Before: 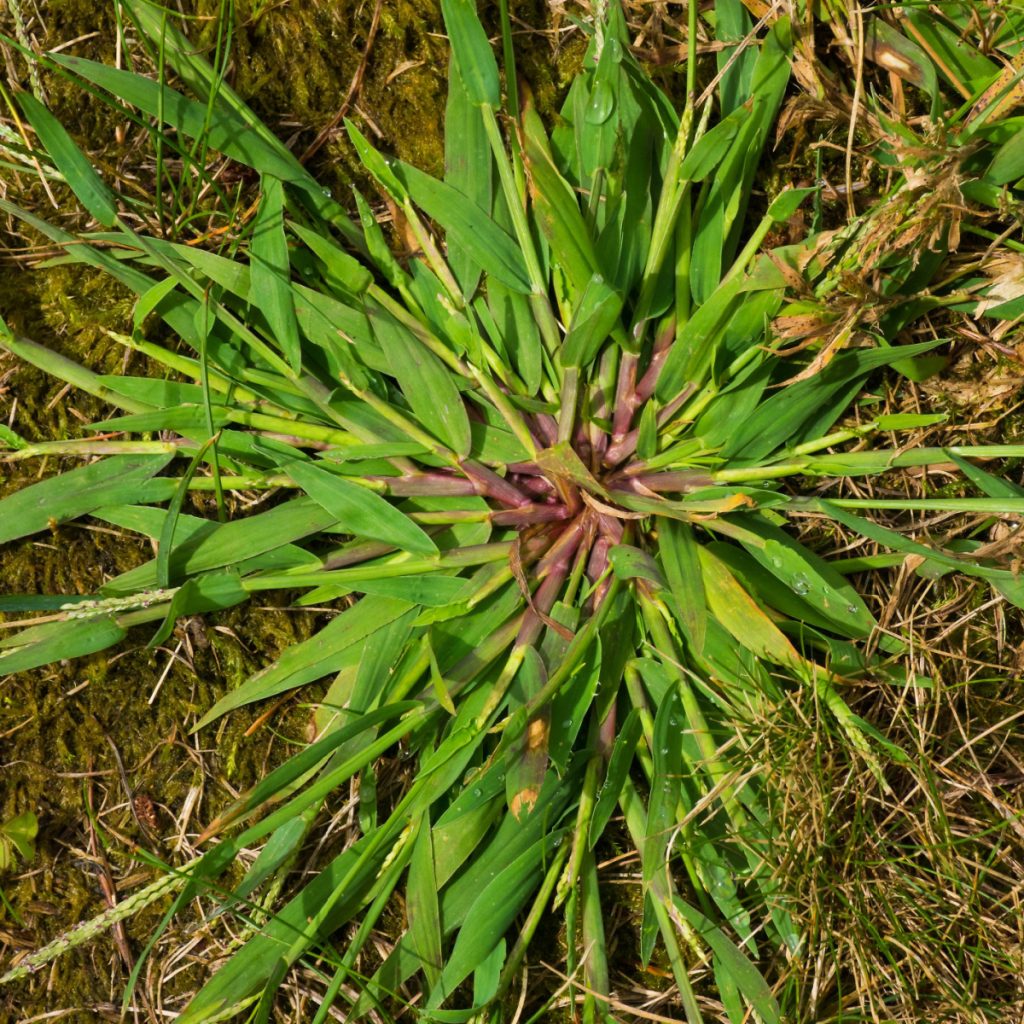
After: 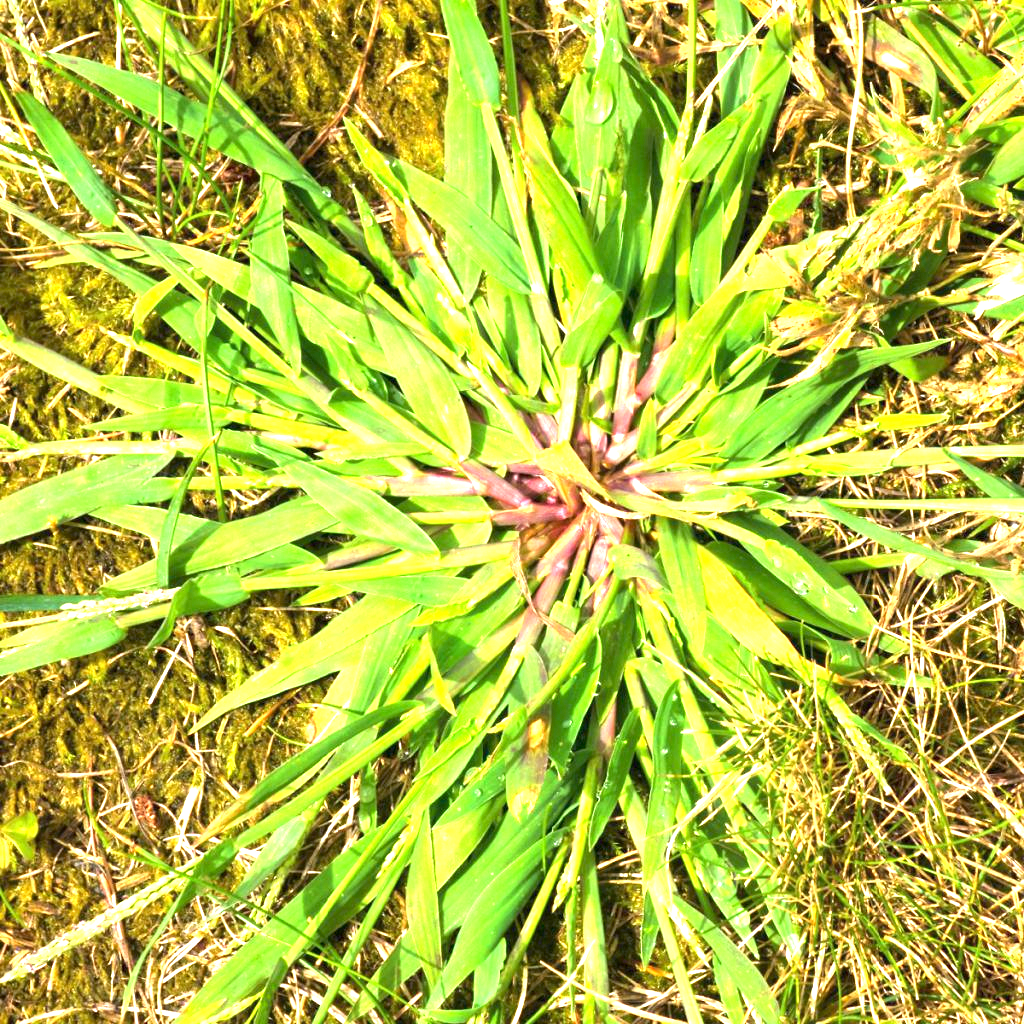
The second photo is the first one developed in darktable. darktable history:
tone equalizer: on, module defaults
exposure: exposure 2.207 EV, compensate highlight preservation false
